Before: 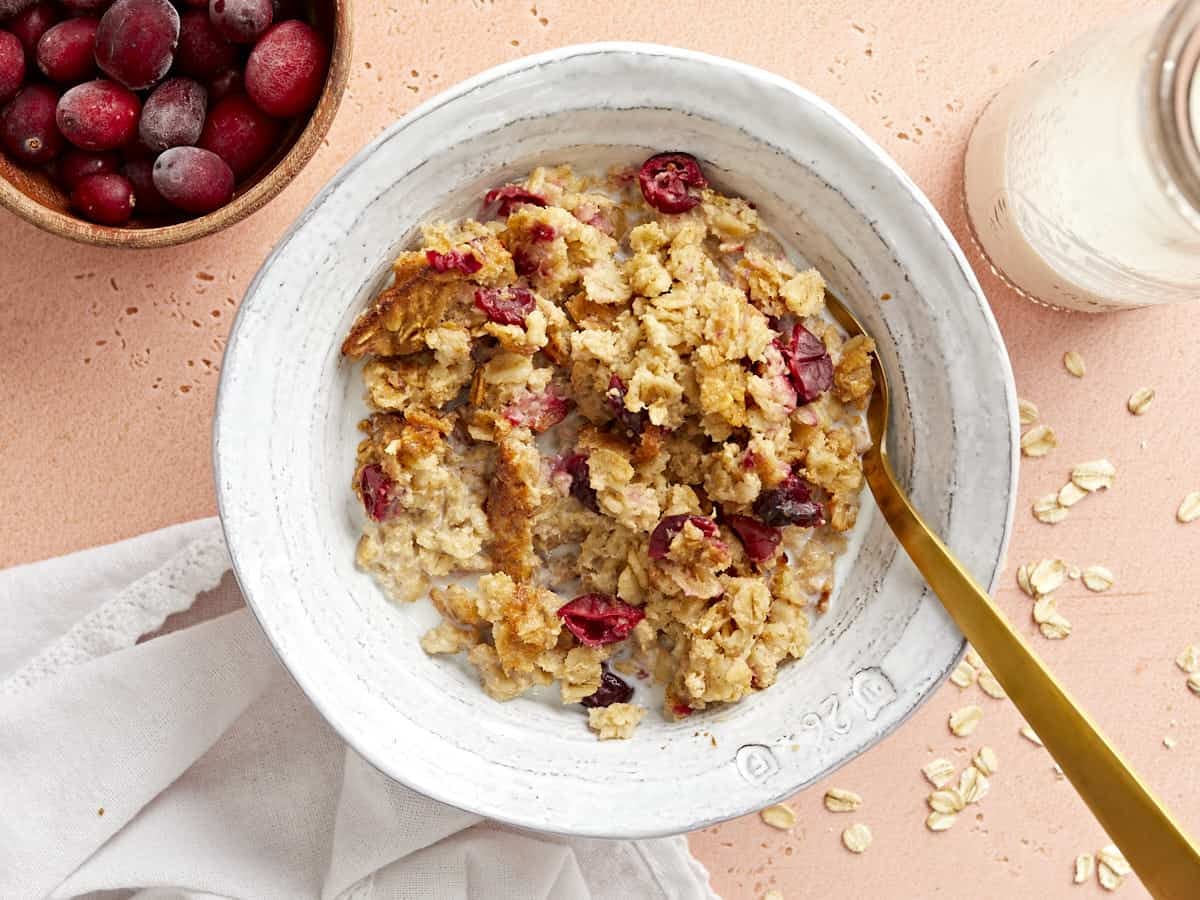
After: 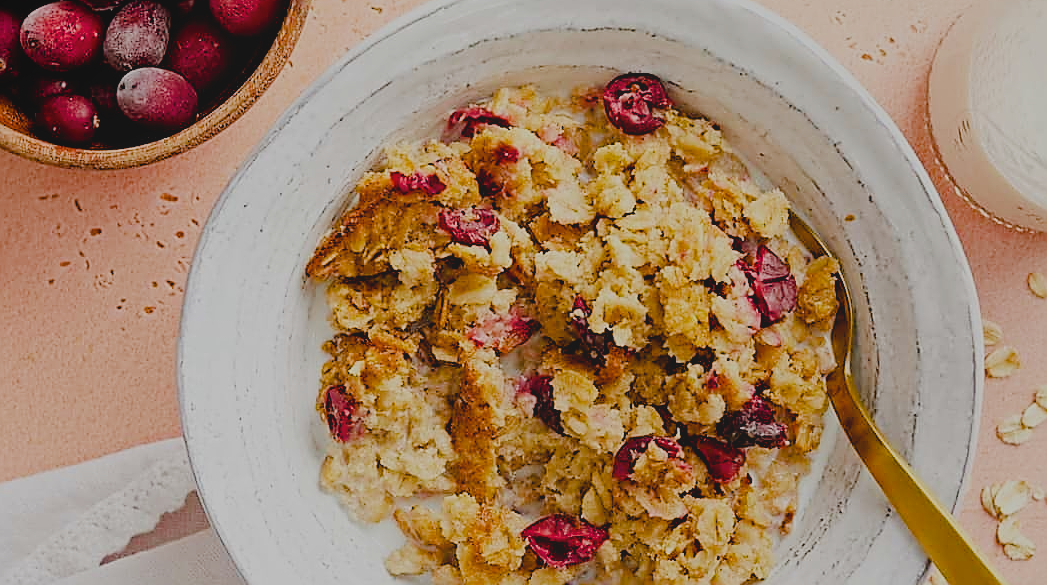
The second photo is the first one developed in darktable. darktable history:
shadows and highlights: radius 267.65, highlights color adjustment 52.66%, soften with gaussian
local contrast: highlights 69%, shadows 67%, detail 82%, midtone range 0.33
crop: left 3.008%, top 8.831%, right 9.668%, bottom 26.096%
filmic rgb: black relative exposure -6.06 EV, white relative exposure 6.94 EV, hardness 2.27, iterations of high-quality reconstruction 10
color balance rgb: shadows lift › hue 87.9°, perceptual saturation grading › global saturation 35.112%, perceptual saturation grading › highlights -29.886%, perceptual saturation grading › shadows 34.884%
sharpen: radius 1.424, amount 1.252, threshold 0.602
